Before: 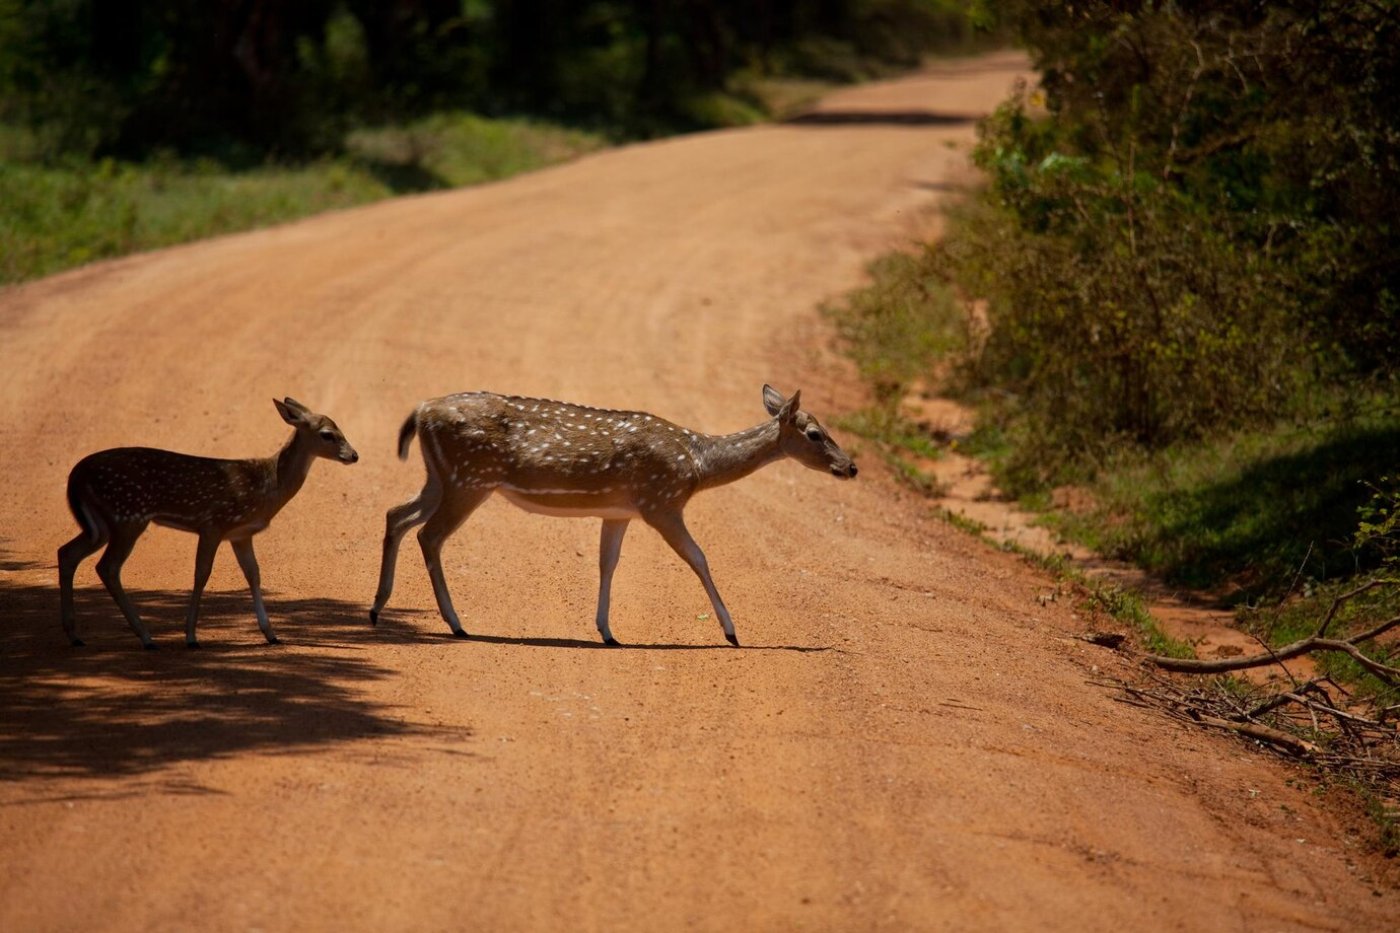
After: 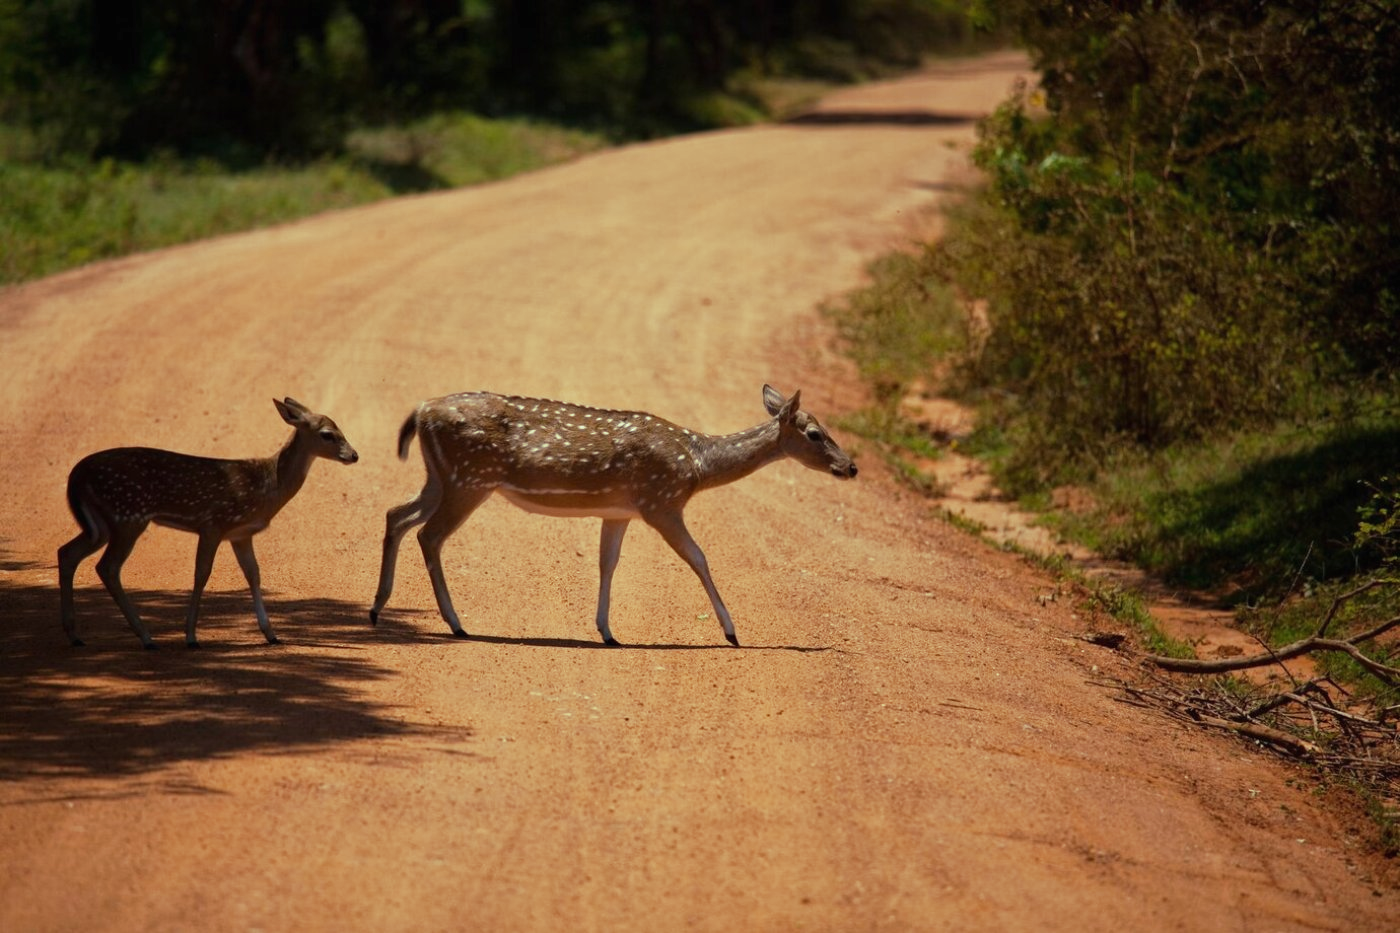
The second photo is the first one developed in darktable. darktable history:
exposure: black level correction -0.001, exposure 0.08 EV, compensate highlight preservation false
split-toning: shadows › hue 290.82°, shadows › saturation 0.34, highlights › saturation 0.38, balance 0, compress 50%
